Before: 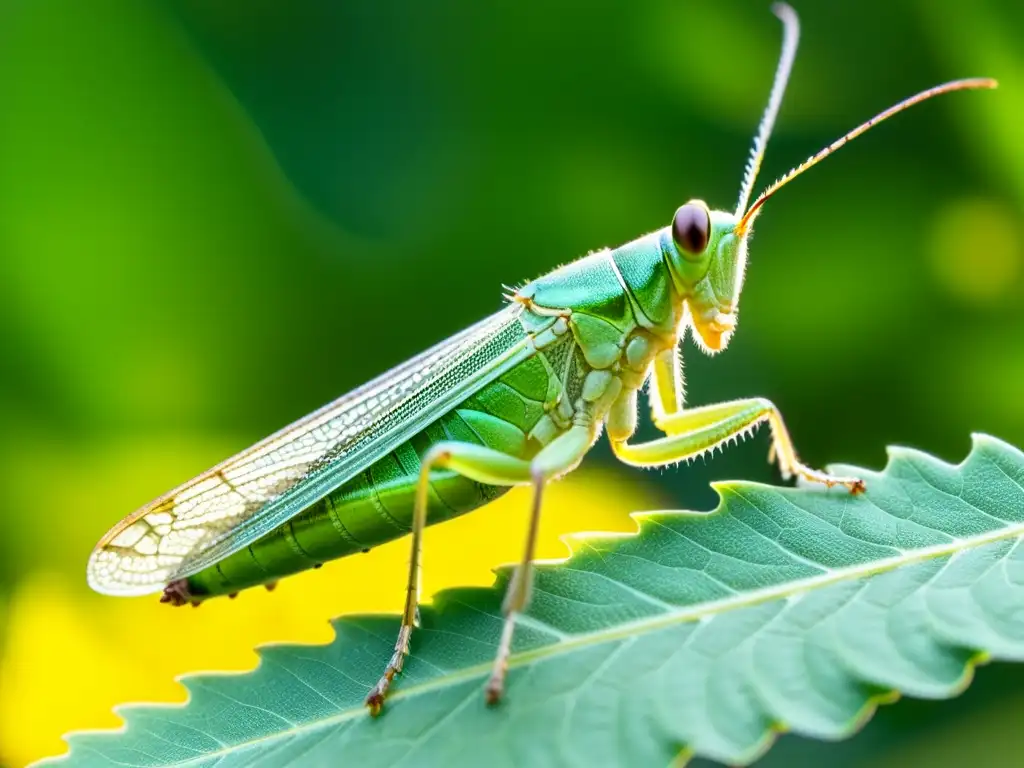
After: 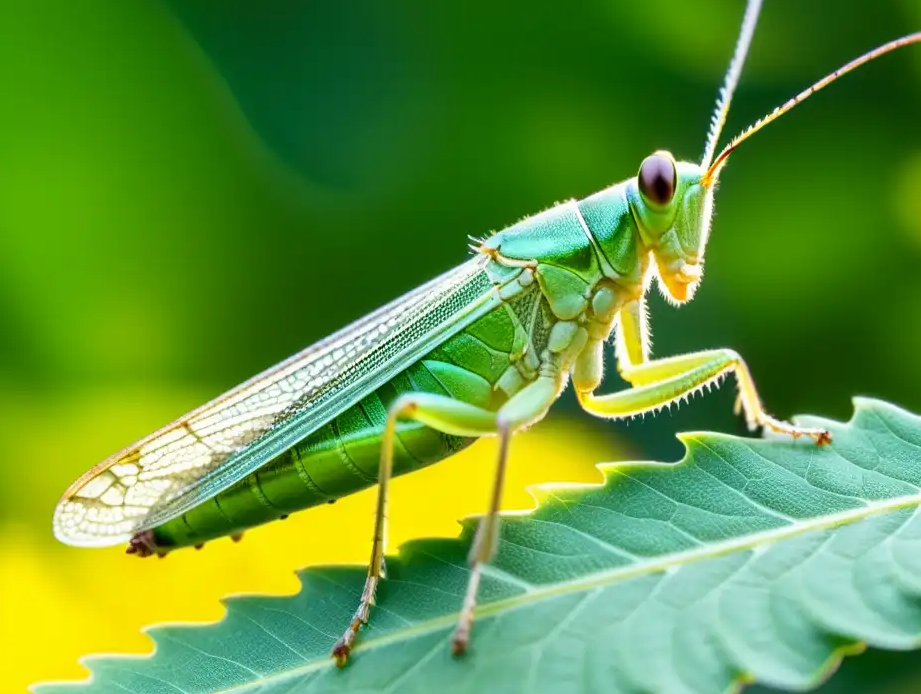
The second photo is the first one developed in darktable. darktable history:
crop: left 3.39%, top 6.396%, right 6.659%, bottom 3.176%
